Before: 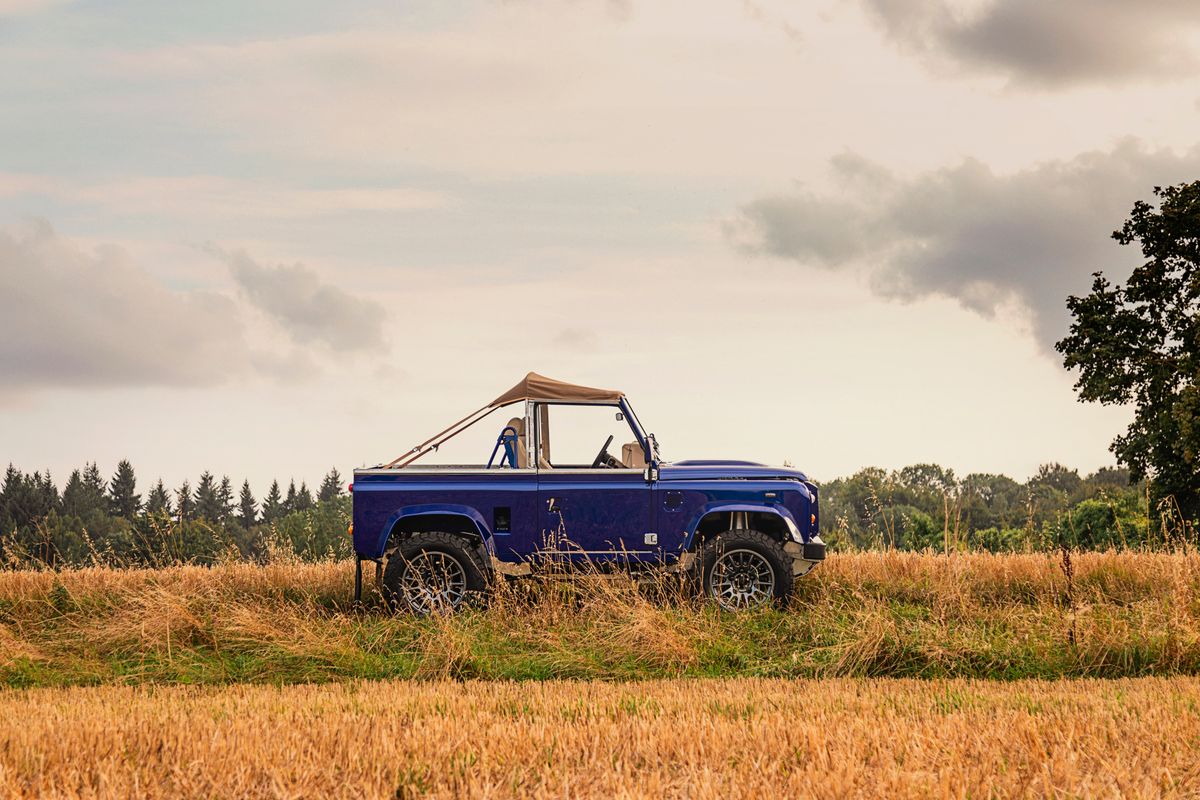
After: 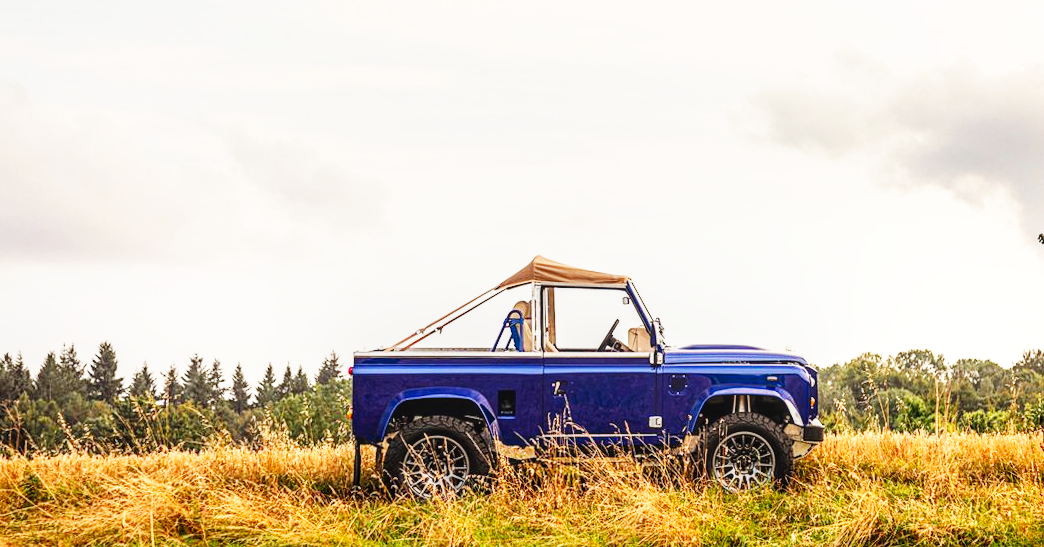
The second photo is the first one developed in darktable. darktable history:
crop and rotate: left 2.425%, top 11.305%, right 9.6%, bottom 15.08%
base curve: curves: ch0 [(0, 0) (0.007, 0.004) (0.027, 0.03) (0.046, 0.07) (0.207, 0.54) (0.442, 0.872) (0.673, 0.972) (1, 1)], preserve colors none
contrast equalizer: octaves 7, y [[0.6 ×6], [0.55 ×6], [0 ×6], [0 ×6], [0 ×6]], mix -0.2
local contrast: on, module defaults
rotate and perspective: rotation 0.679°, lens shift (horizontal) 0.136, crop left 0.009, crop right 0.991, crop top 0.078, crop bottom 0.95
